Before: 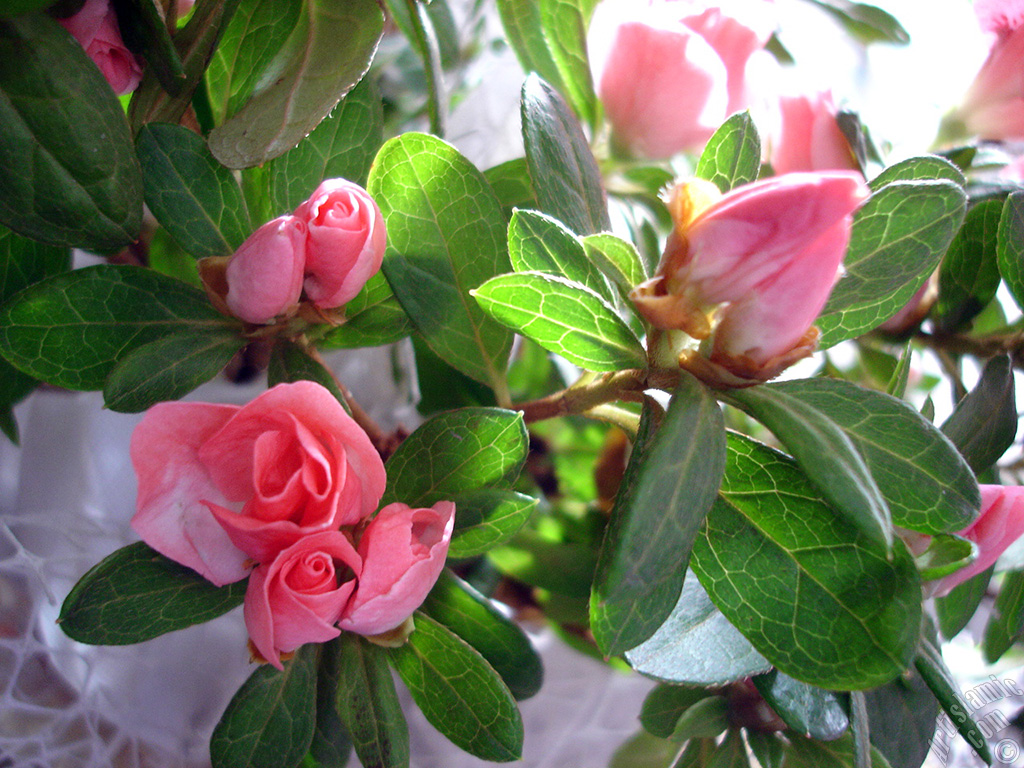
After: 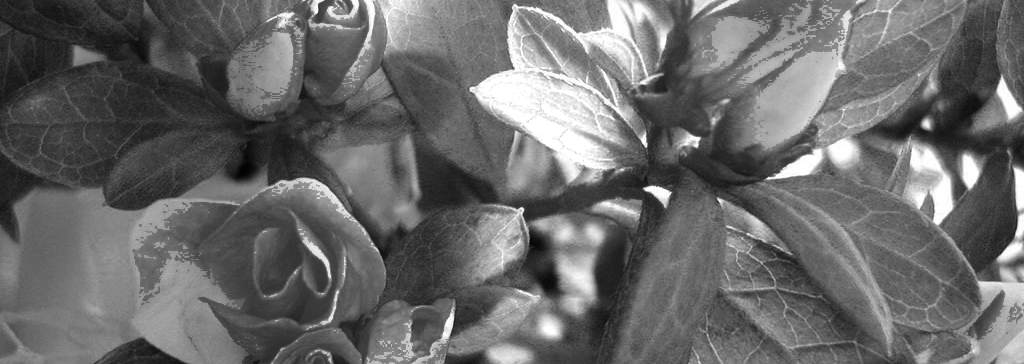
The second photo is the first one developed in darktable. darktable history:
crop and rotate: top 26.515%, bottom 26.008%
color zones: curves: ch0 [(0.002, 0.429) (0.121, 0.212) (0.198, 0.113) (0.276, 0.344) (0.331, 0.541) (0.41, 0.56) (0.482, 0.289) (0.619, 0.227) (0.721, 0.18) (0.821, 0.435) (0.928, 0.555) (1, 0.587)]; ch1 [(0, 0) (0.143, 0) (0.286, 0) (0.429, 0) (0.571, 0) (0.714, 0) (0.857, 0)]
